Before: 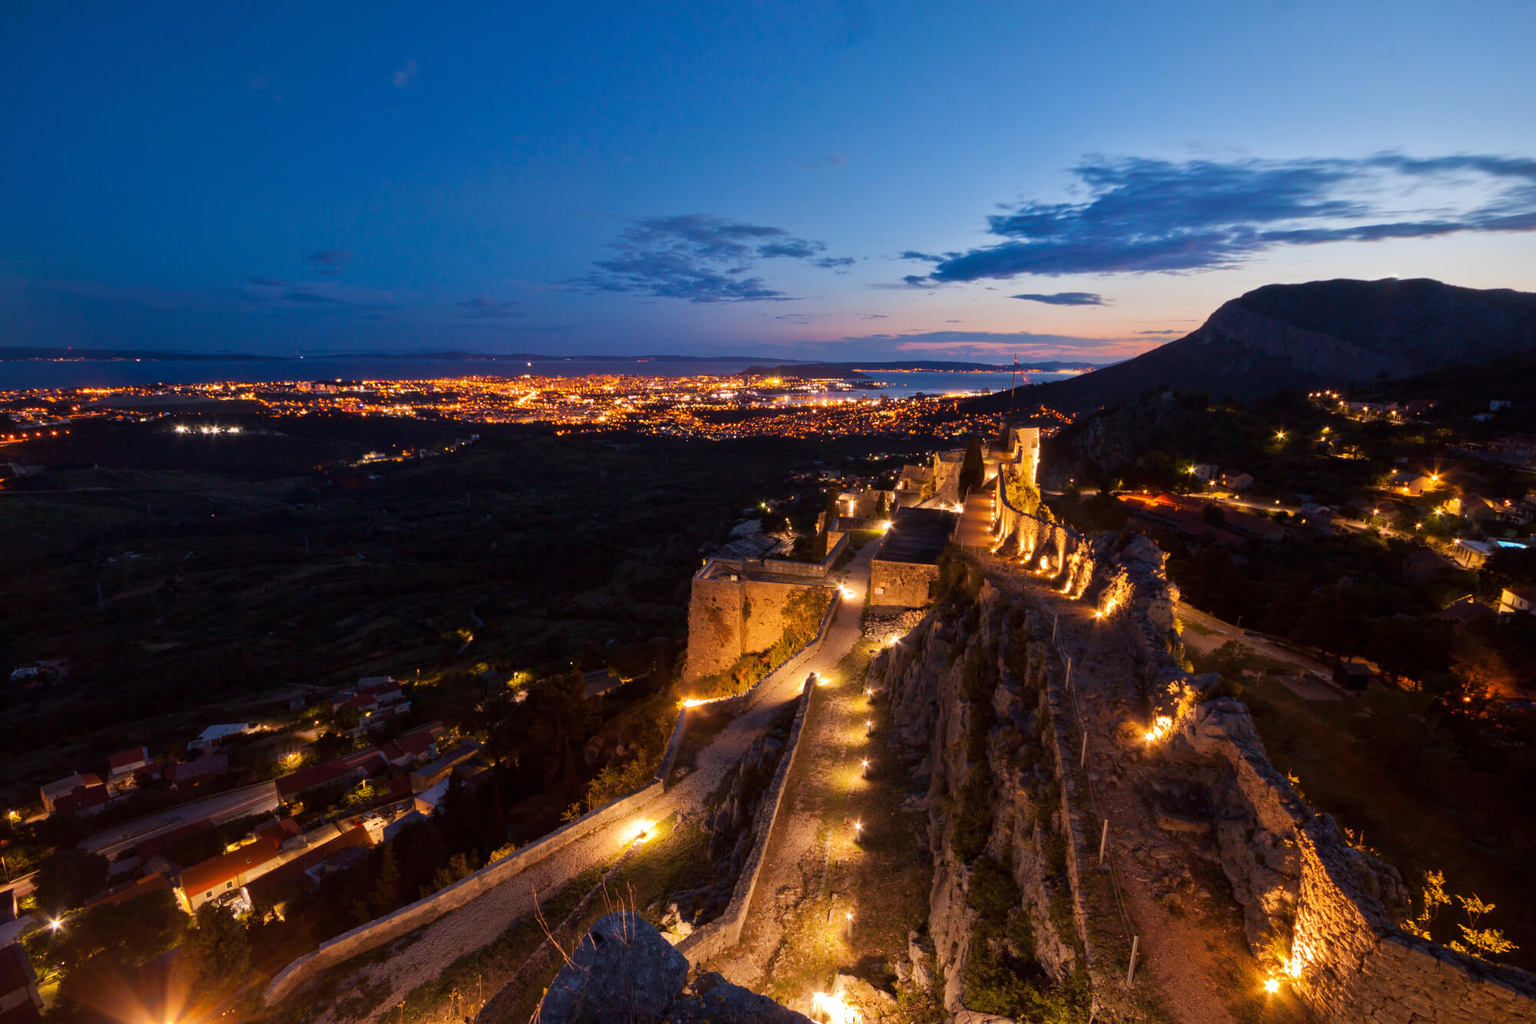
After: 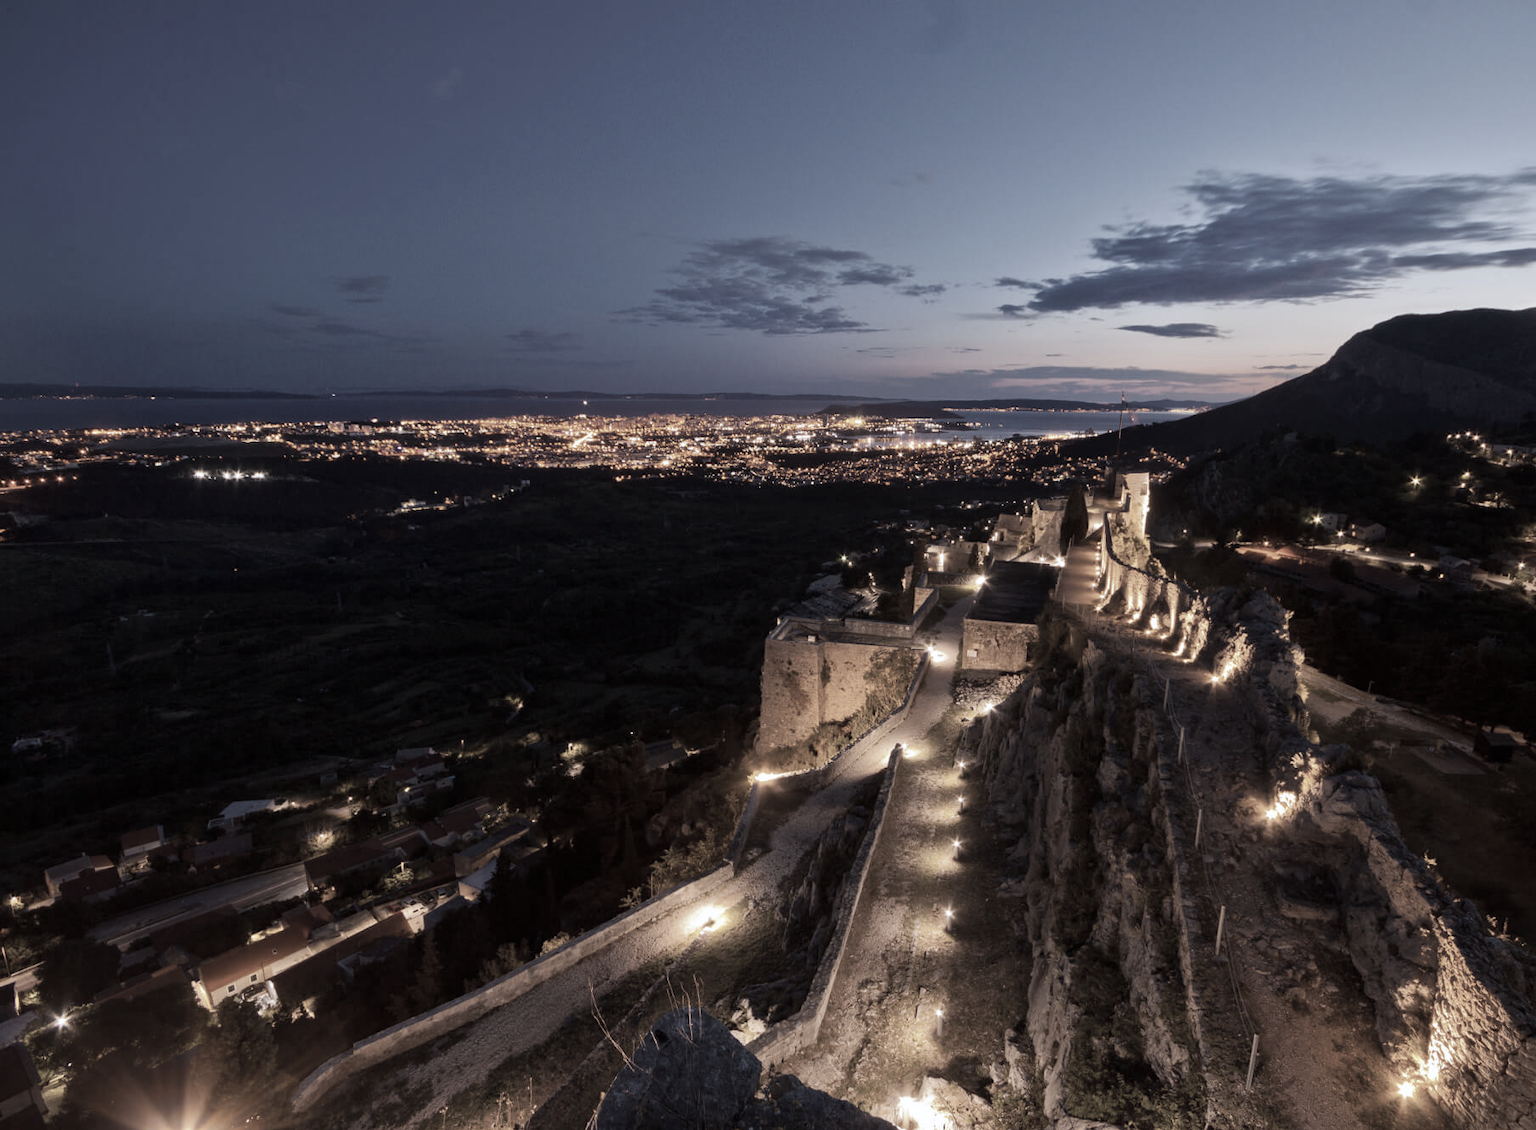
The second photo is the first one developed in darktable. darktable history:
crop: right 9.509%, bottom 0.031%
color correction: saturation 0.3
color calibration: illuminant as shot in camera, x 0.358, y 0.373, temperature 4628.91 K
